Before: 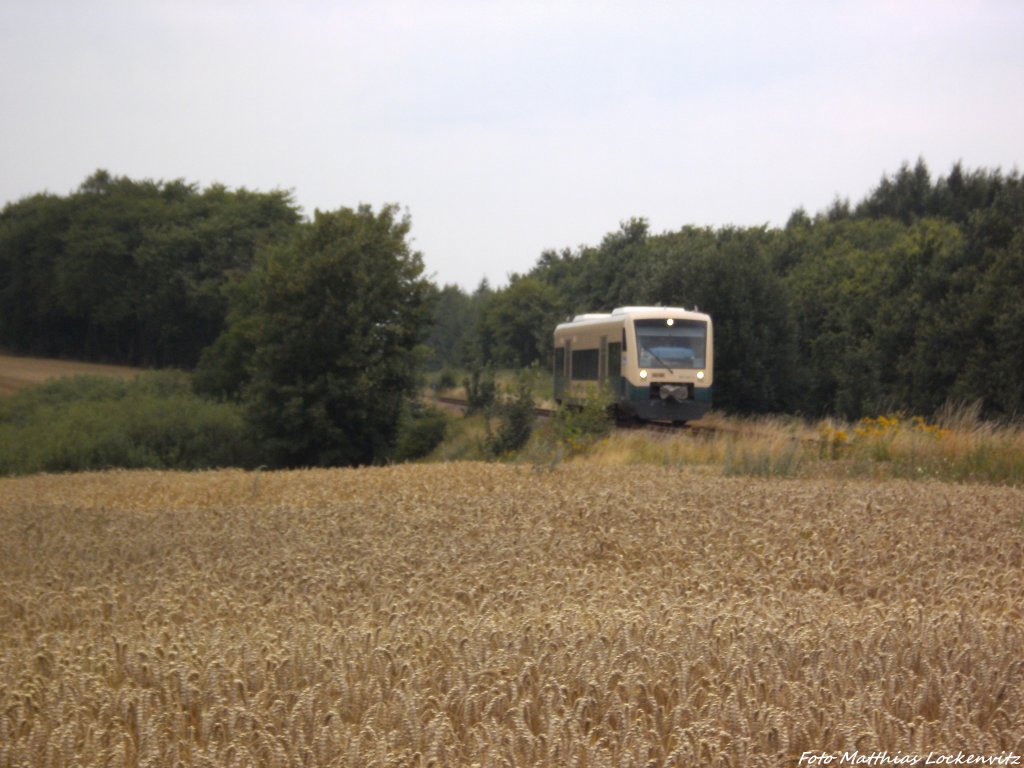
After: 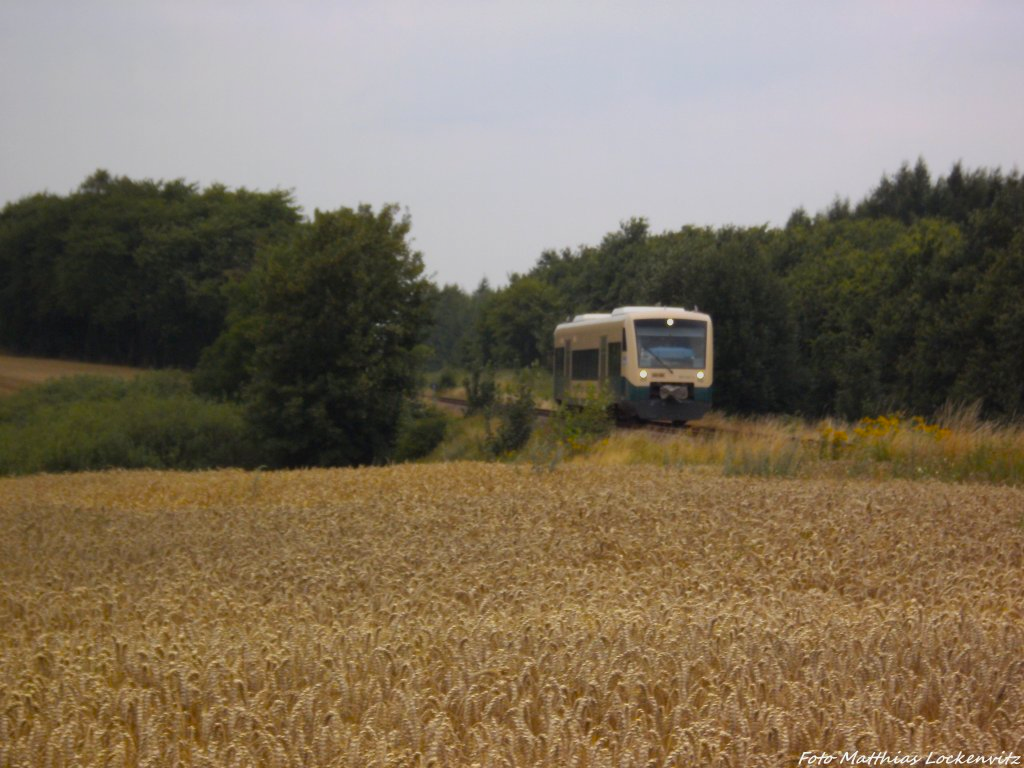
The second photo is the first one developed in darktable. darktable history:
color balance rgb: perceptual saturation grading › global saturation 25%, global vibrance 10%
graduated density: rotation 5.63°, offset 76.9
